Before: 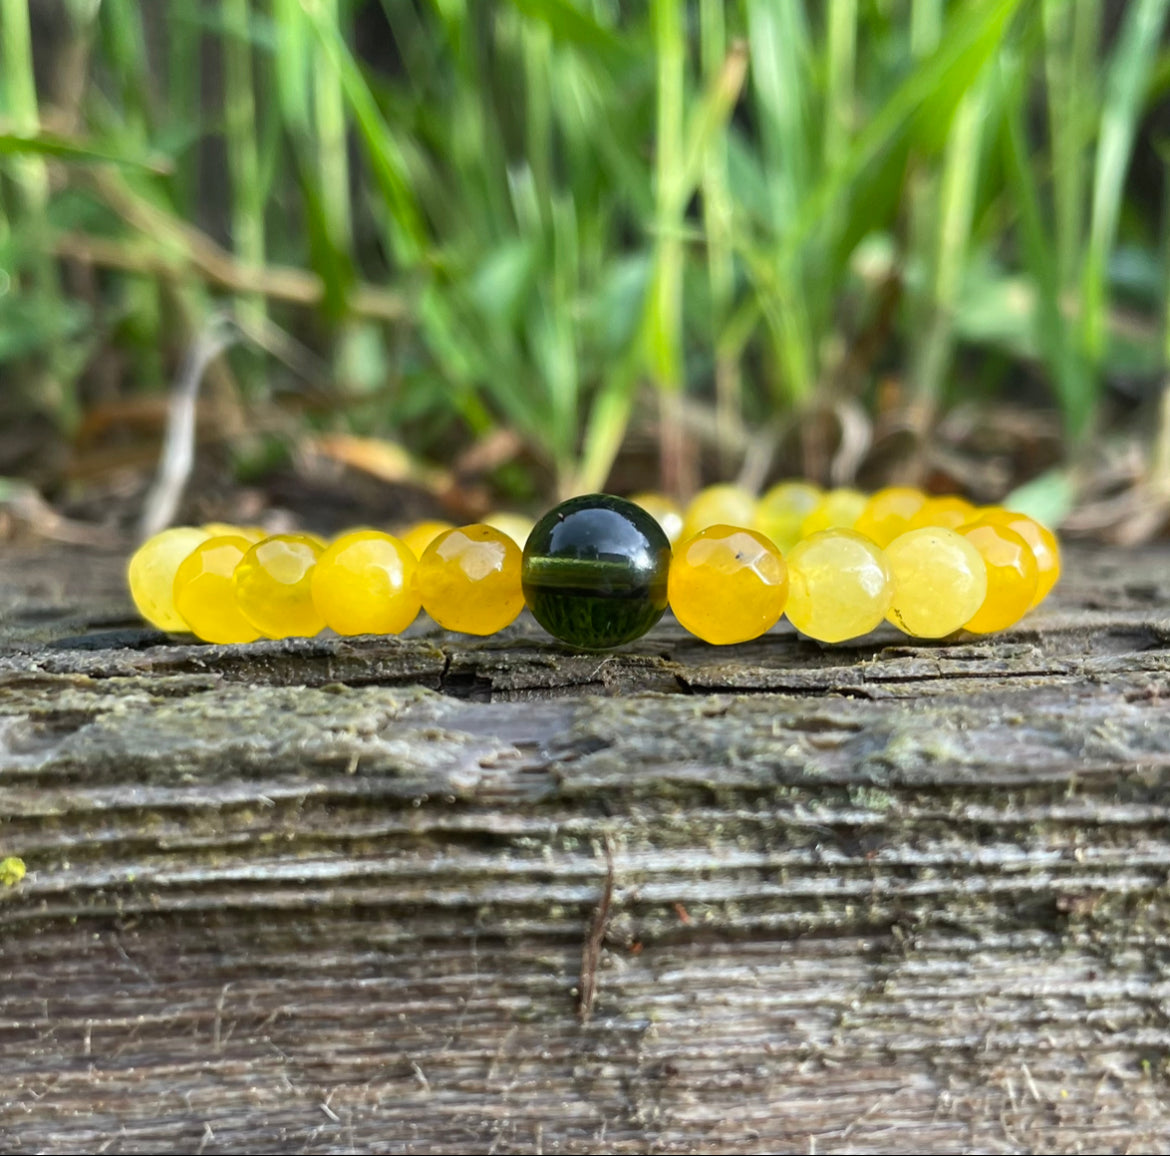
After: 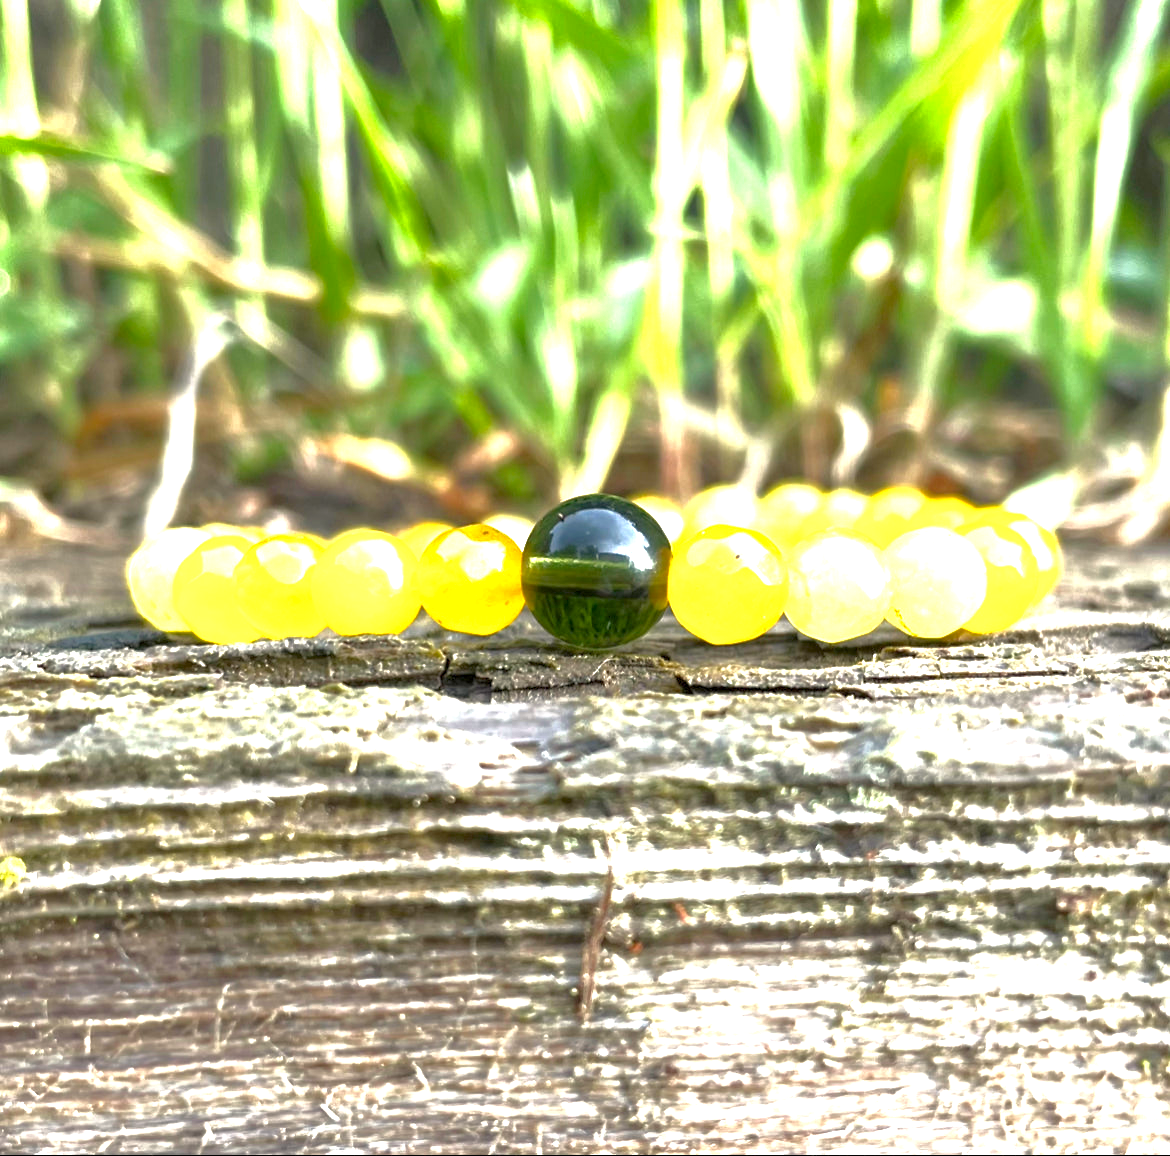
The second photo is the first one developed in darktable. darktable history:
exposure: exposure 1.989 EV, compensate highlight preservation false
tone curve: curves: ch0 [(0, 0) (0.568, 0.517) (0.8, 0.717) (1, 1)], color space Lab, independent channels, preserve colors none
tone equalizer: -8 EV 0.22 EV, -7 EV 0.42 EV, -6 EV 0.41 EV, -5 EV 0.236 EV, -3 EV -0.246 EV, -2 EV -0.426 EV, -1 EV -0.406 EV, +0 EV -0.274 EV, edges refinement/feathering 500, mask exposure compensation -1.57 EV, preserve details no
color balance rgb: highlights gain › chroma 2.13%, highlights gain › hue 74.51°, global offset › luminance -0.474%, perceptual saturation grading › global saturation -0.087%, saturation formula JzAzBz (2021)
